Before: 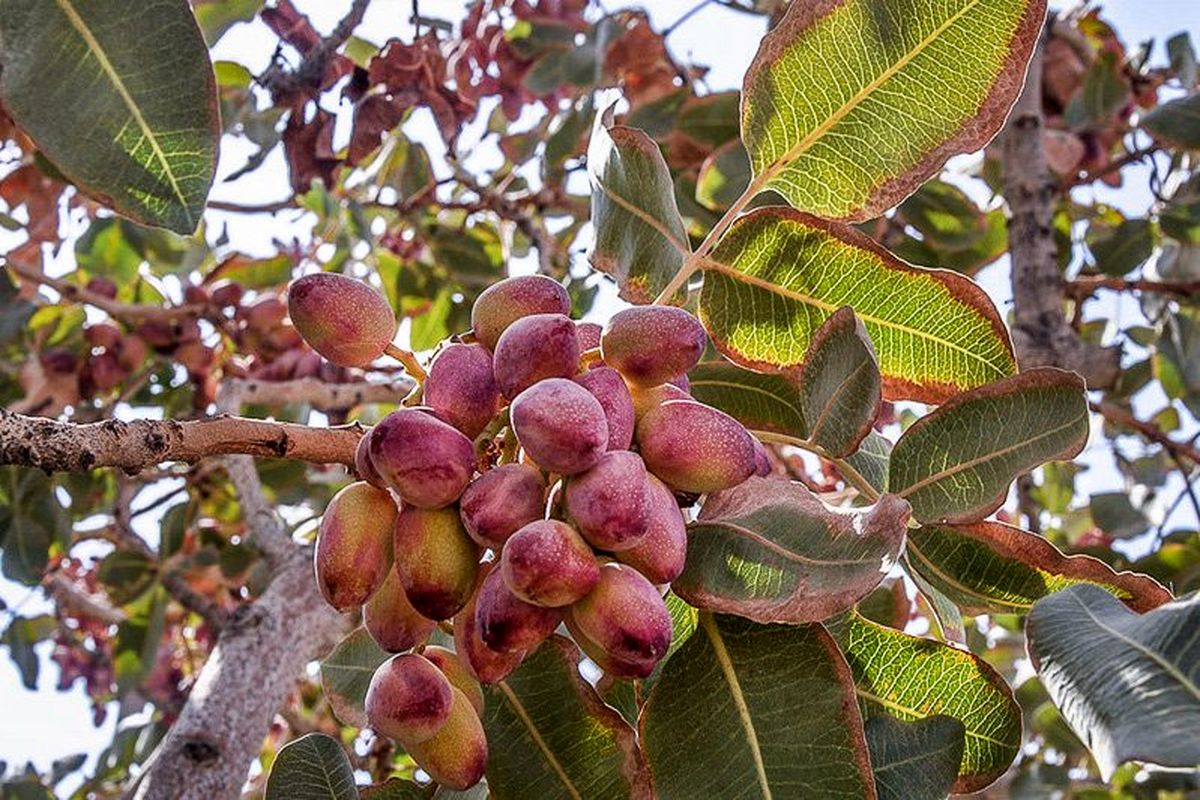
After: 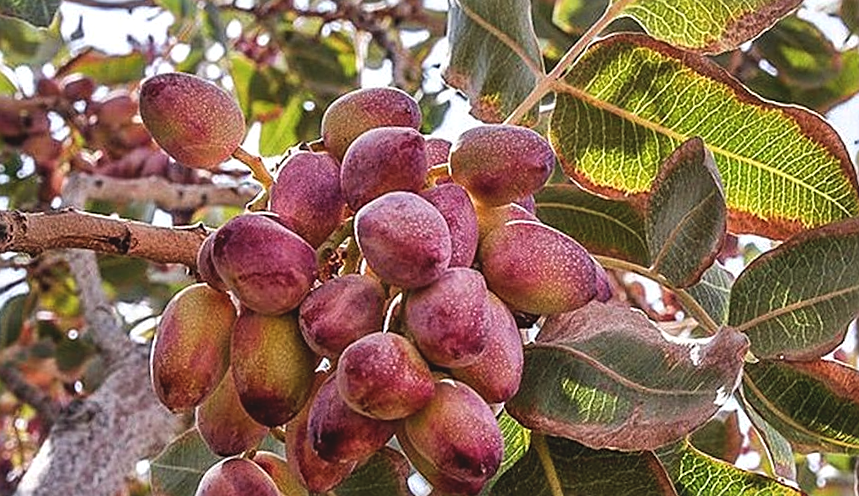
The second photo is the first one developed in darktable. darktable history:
crop and rotate: angle -3.37°, left 9.79%, top 20.73%, right 12.42%, bottom 11.82%
exposure: black level correction -0.008, exposure 0.067 EV, compensate highlight preservation false
sharpen: on, module defaults
